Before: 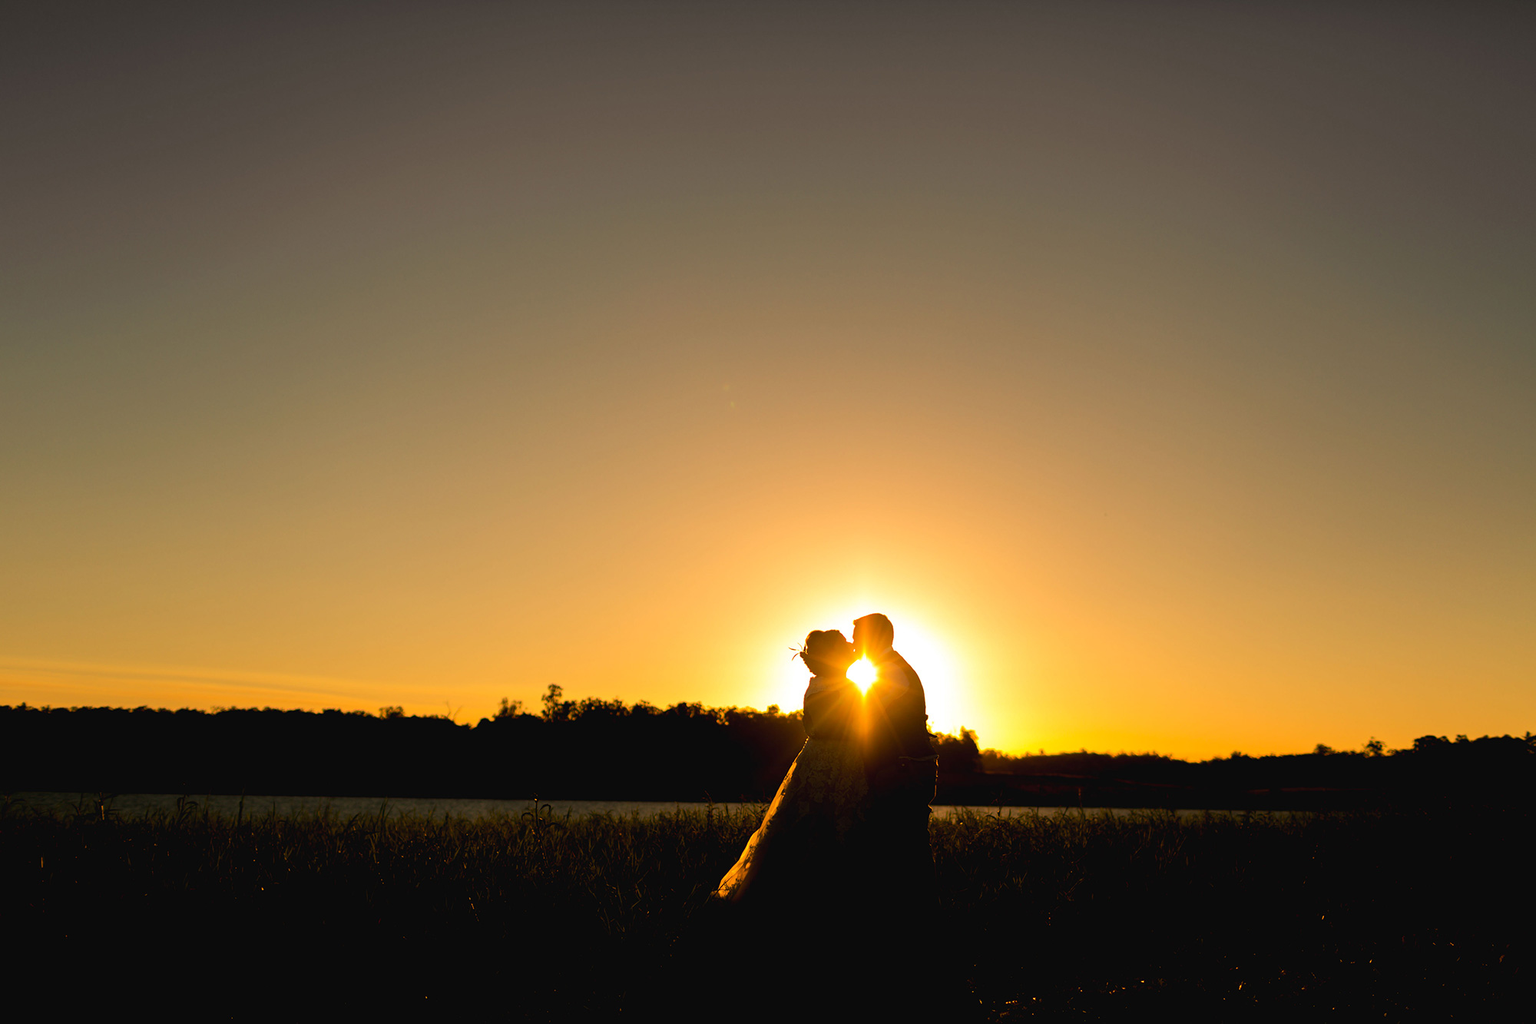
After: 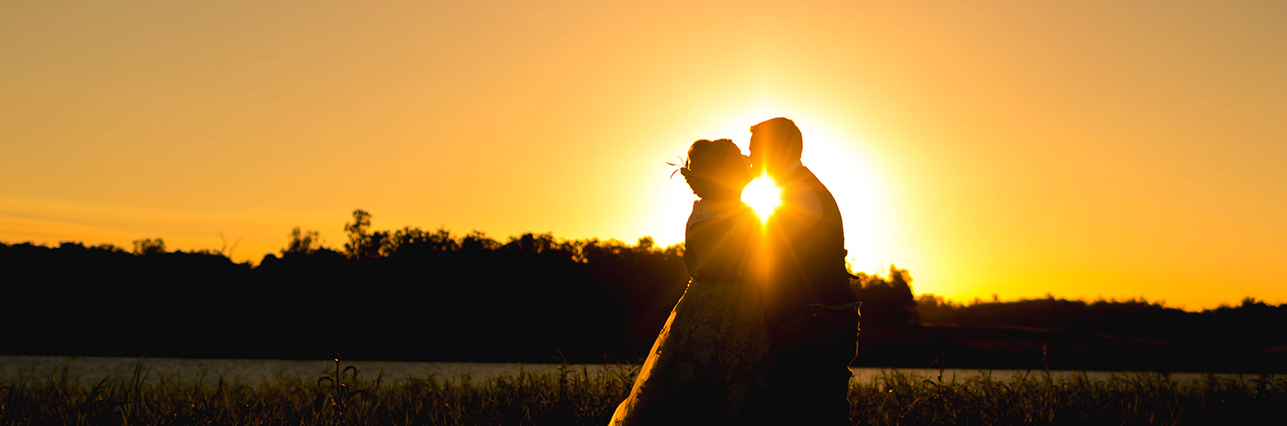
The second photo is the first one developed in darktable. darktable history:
crop: left 18.091%, top 51.13%, right 17.525%, bottom 16.85%
tone equalizer: on, module defaults
